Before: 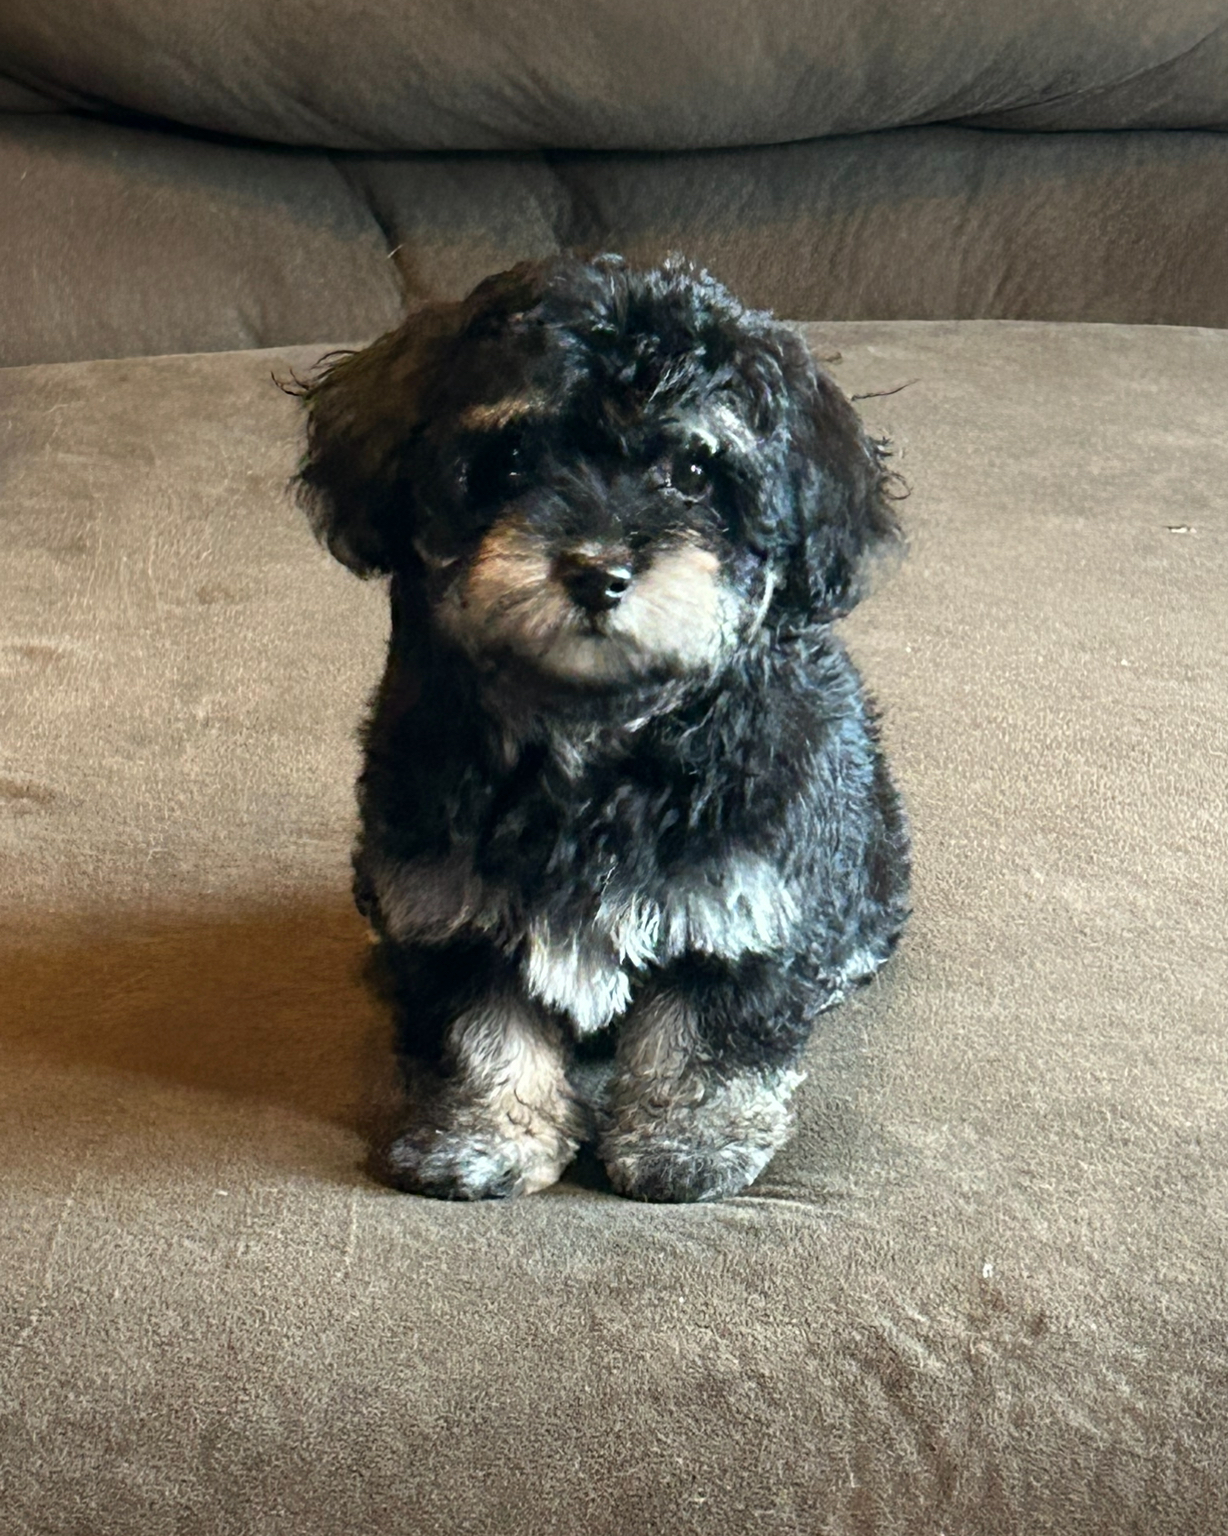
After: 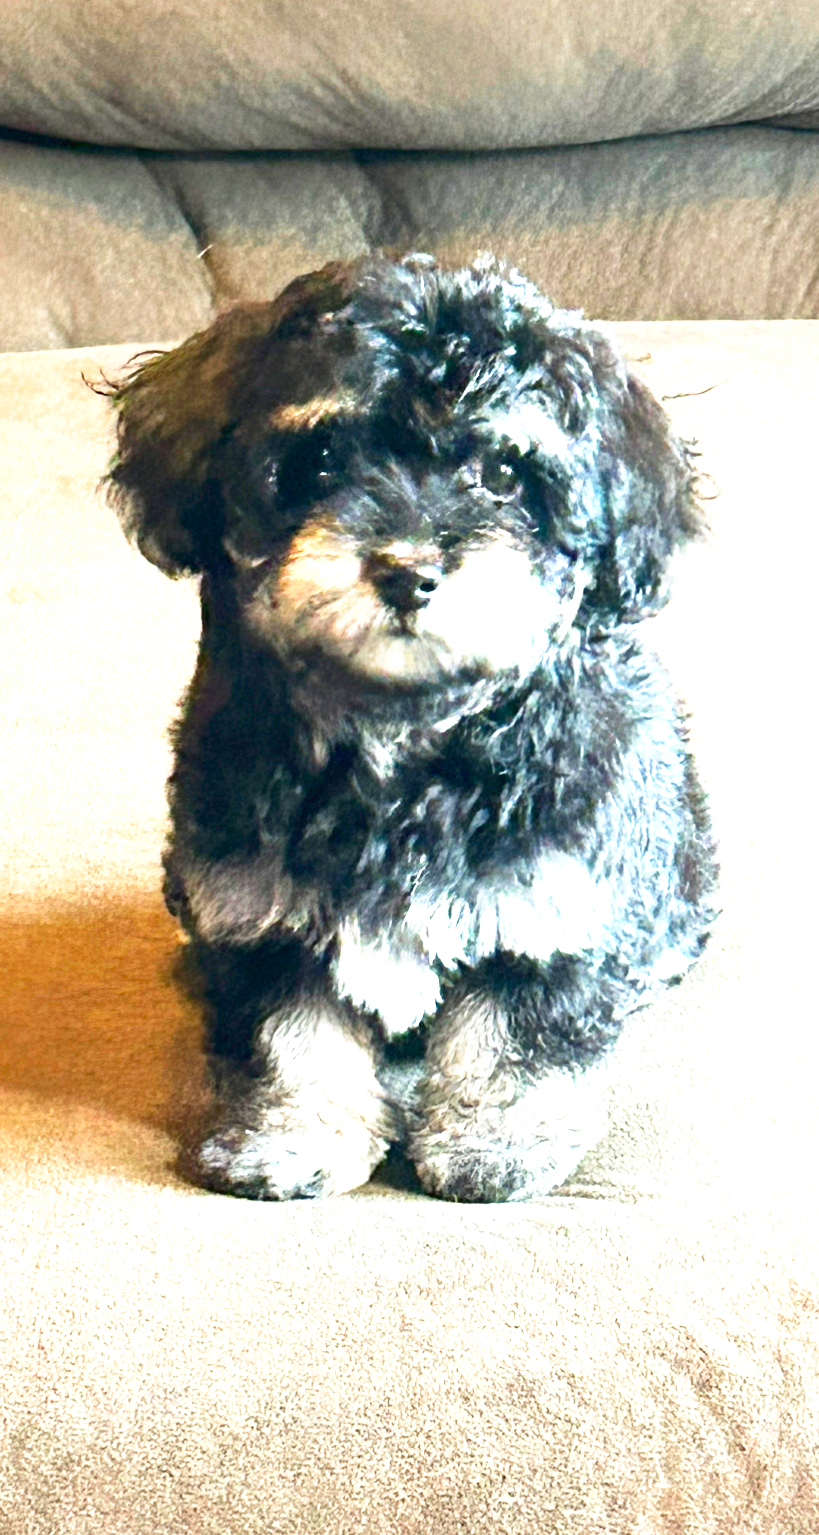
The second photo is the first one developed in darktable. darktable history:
contrast brightness saturation: contrast 0.079, saturation 0.205
exposure: exposure 1.991 EV, compensate highlight preservation false
crop and rotate: left 15.525%, right 17.77%
base curve: curves: ch0 [(0, 0) (0.666, 0.806) (1, 1)], preserve colors none
